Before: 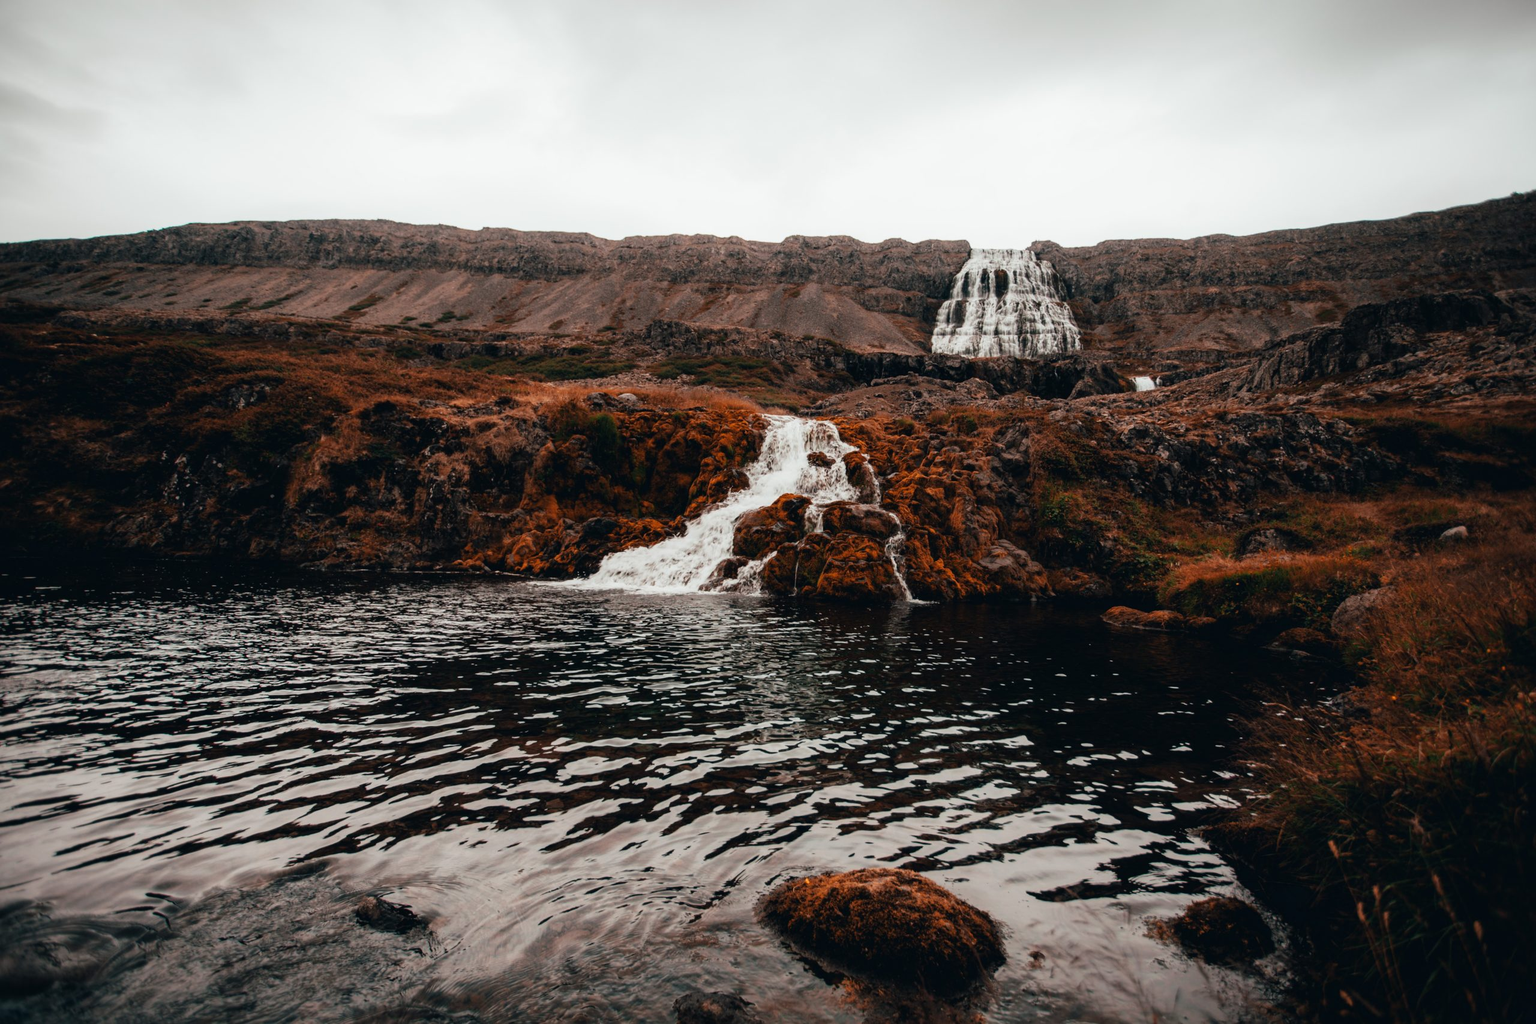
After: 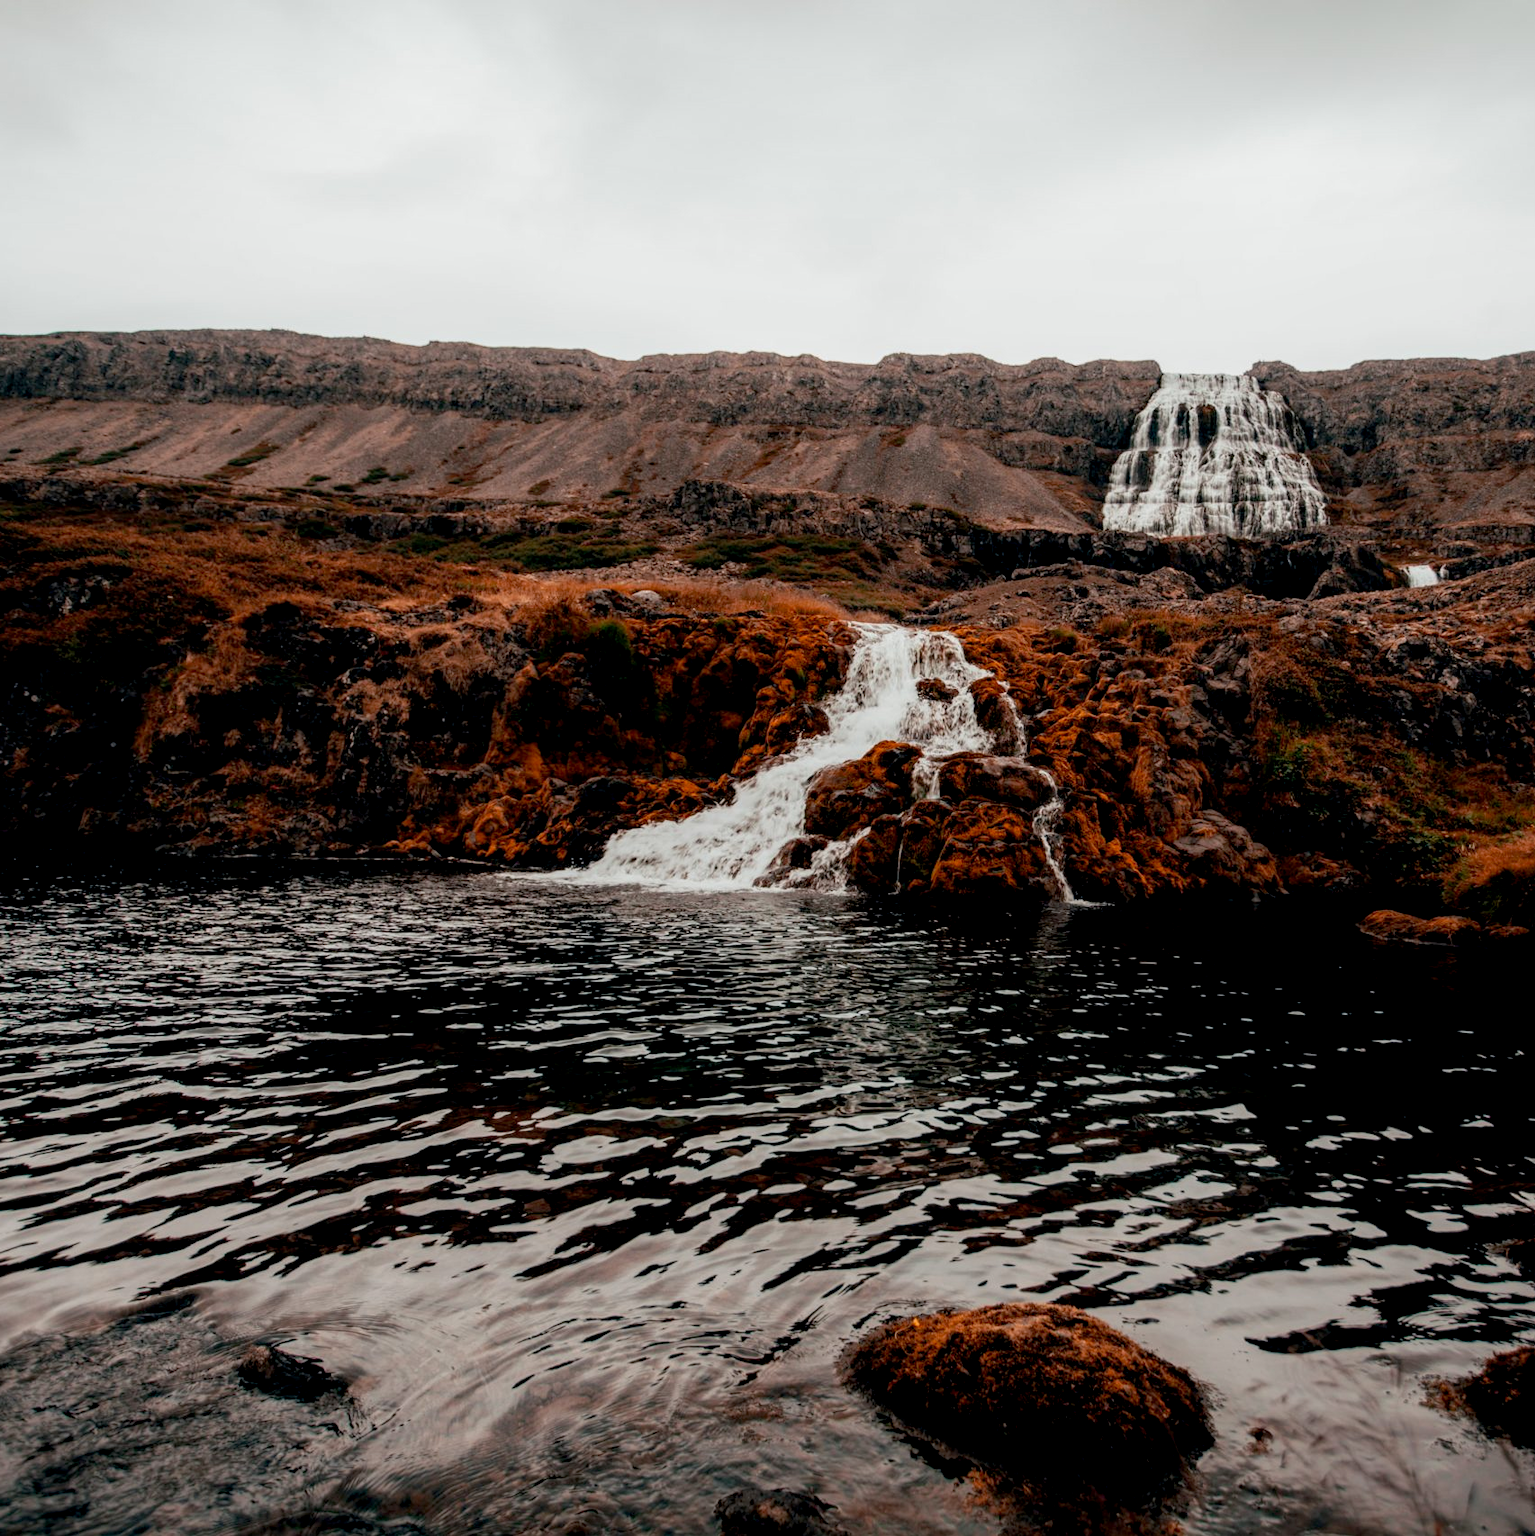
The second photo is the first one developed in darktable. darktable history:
local contrast: detail 109%
exposure: black level correction 0.012, compensate exposure bias true, compensate highlight preservation false
crop and rotate: left 12.849%, right 20.542%
